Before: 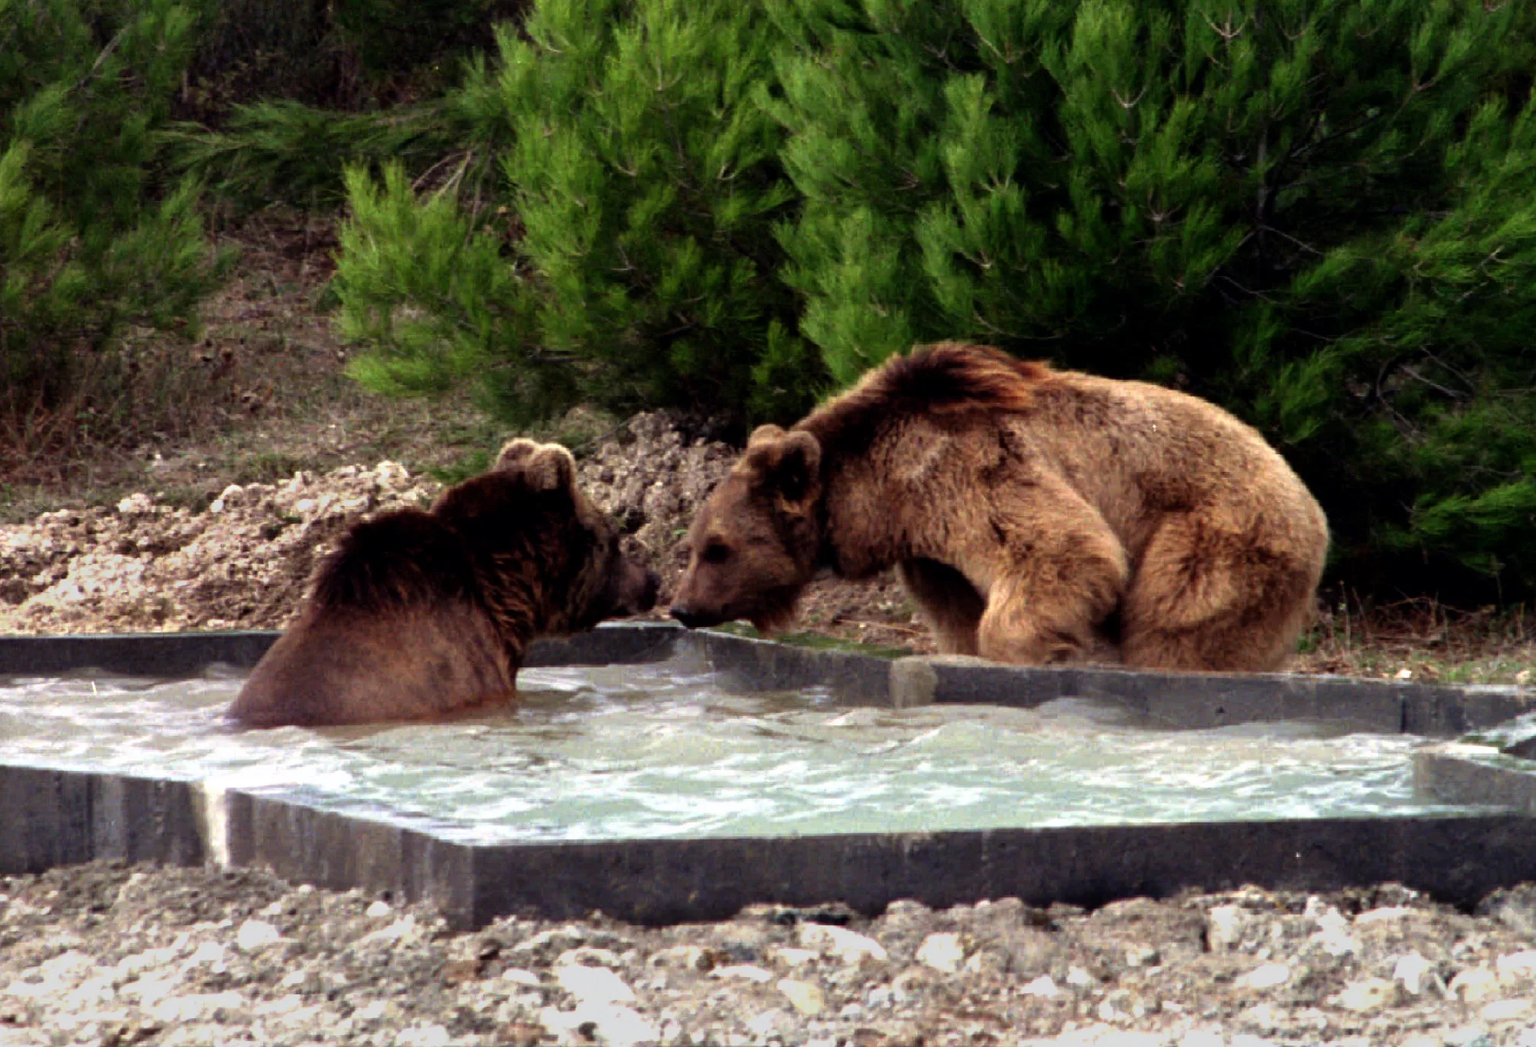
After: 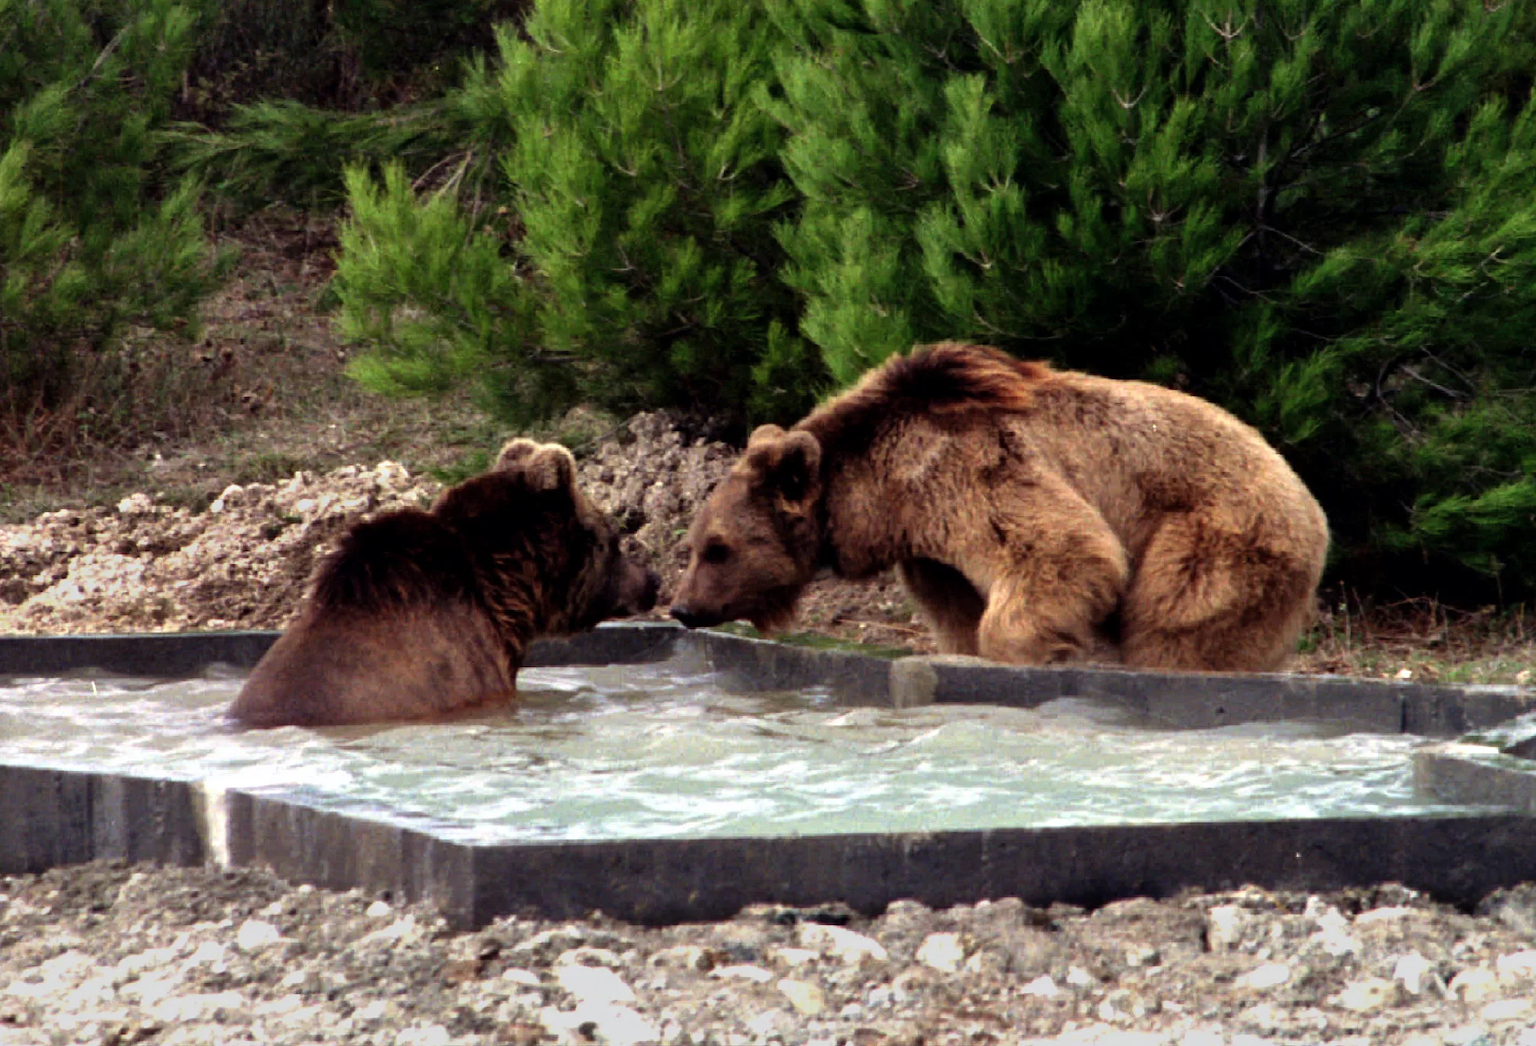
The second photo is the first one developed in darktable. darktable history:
tone equalizer: on, module defaults
shadows and highlights: shadows 30.88, highlights 0.279, soften with gaussian
